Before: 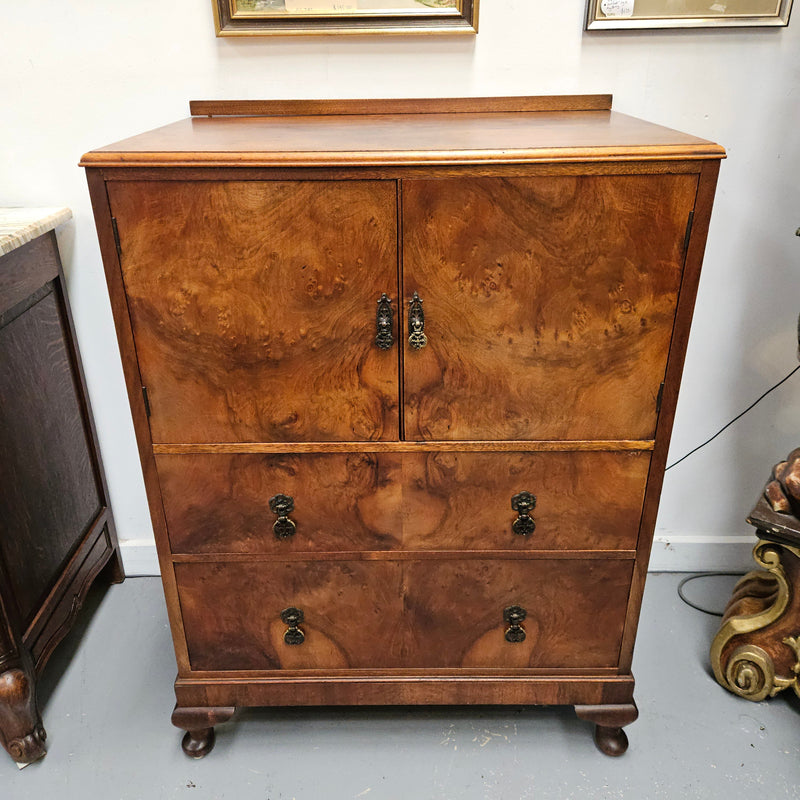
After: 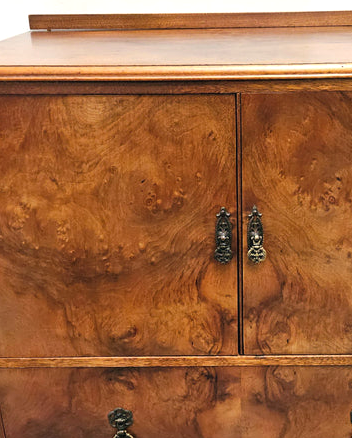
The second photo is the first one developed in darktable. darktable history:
crop: left 20.248%, top 10.86%, right 35.675%, bottom 34.321%
levels: levels [0, 0.476, 0.951]
color balance: mode lift, gamma, gain (sRGB), lift [1, 1, 1.022, 1.026]
